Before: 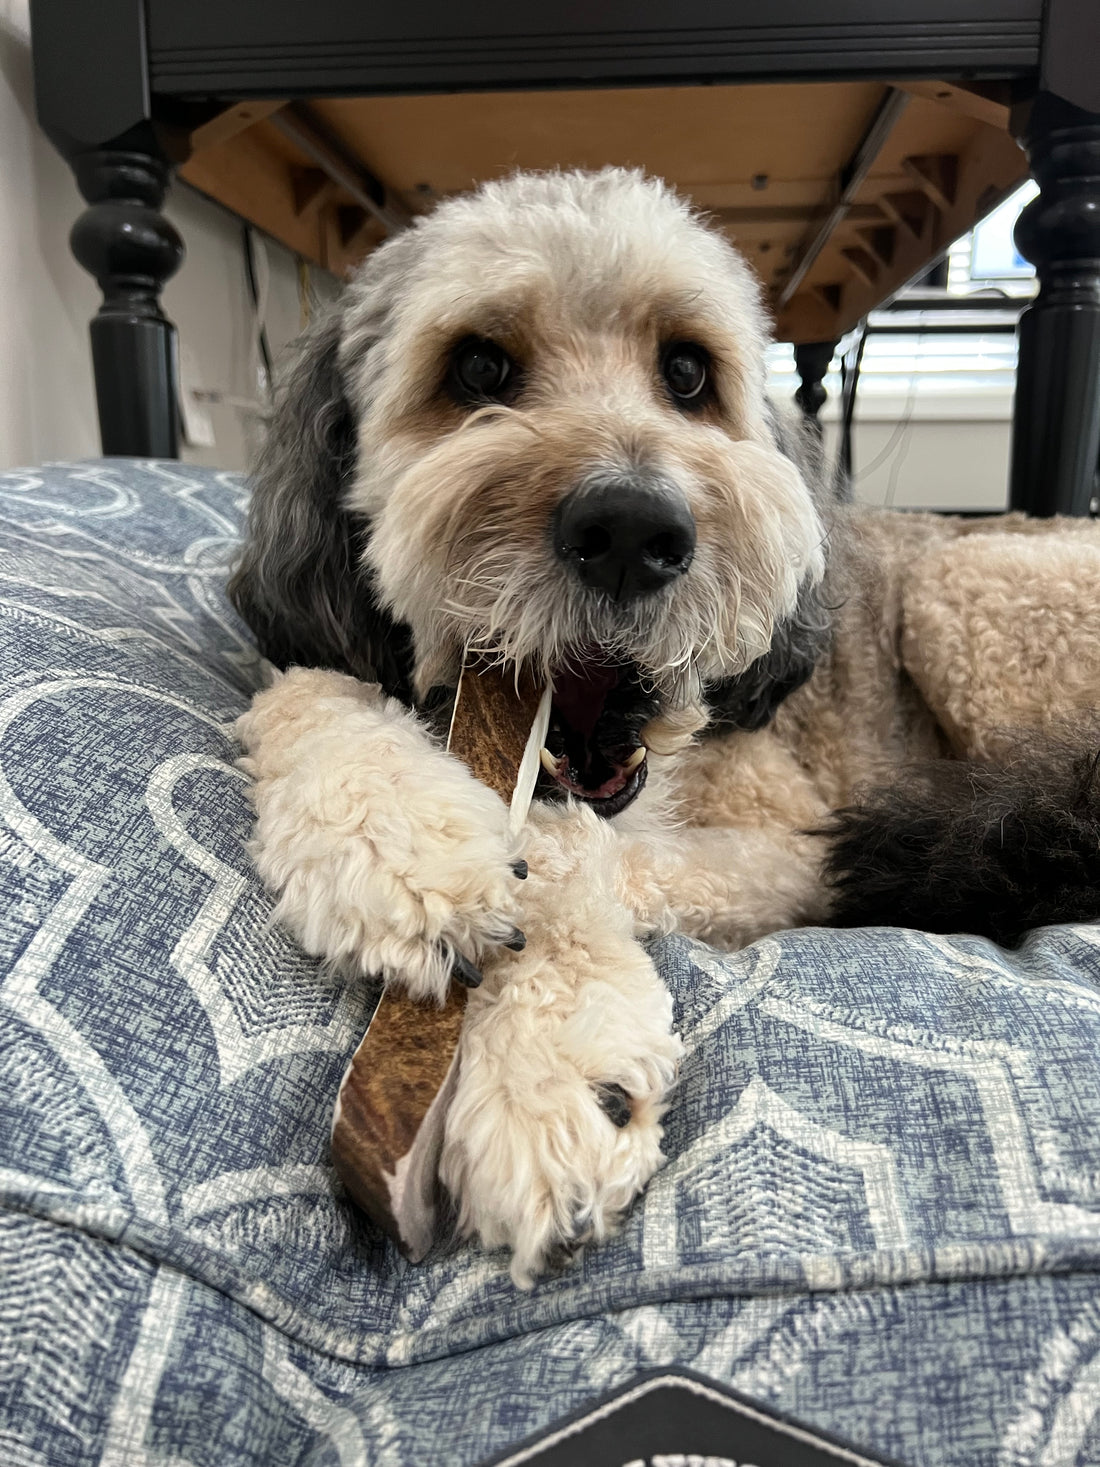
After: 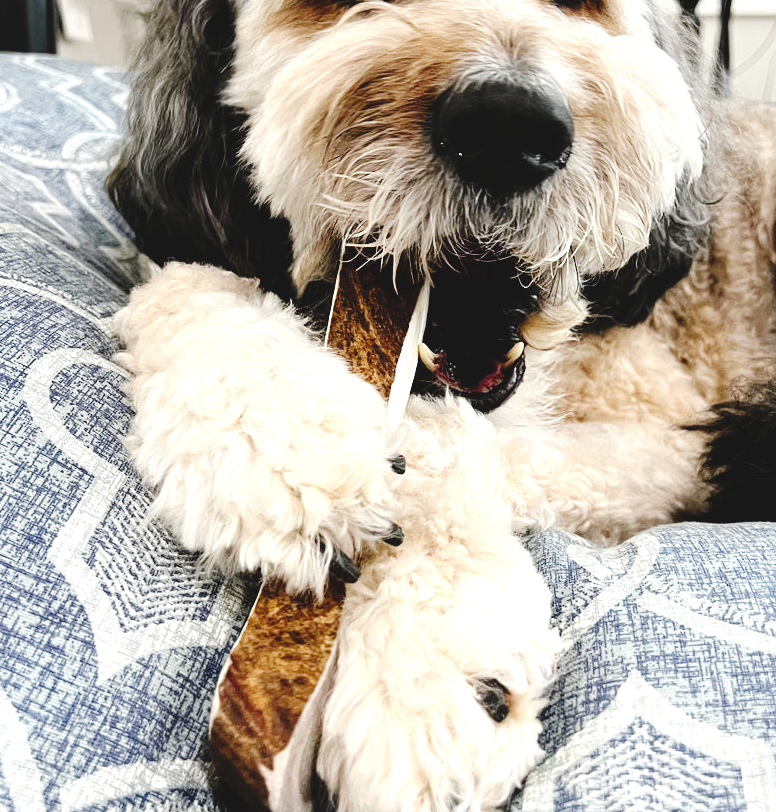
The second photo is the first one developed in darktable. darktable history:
crop: left 11.123%, top 27.61%, right 18.3%, bottom 17.034%
exposure: black level correction 0, exposure 0.7 EV, compensate exposure bias true, compensate highlight preservation false
tone curve: curves: ch0 [(0, 0) (0.003, 0.084) (0.011, 0.084) (0.025, 0.084) (0.044, 0.084) (0.069, 0.085) (0.1, 0.09) (0.136, 0.1) (0.177, 0.119) (0.224, 0.144) (0.277, 0.205) (0.335, 0.298) (0.399, 0.417) (0.468, 0.525) (0.543, 0.631) (0.623, 0.72) (0.709, 0.8) (0.801, 0.867) (0.898, 0.934) (1, 1)], preserve colors none
